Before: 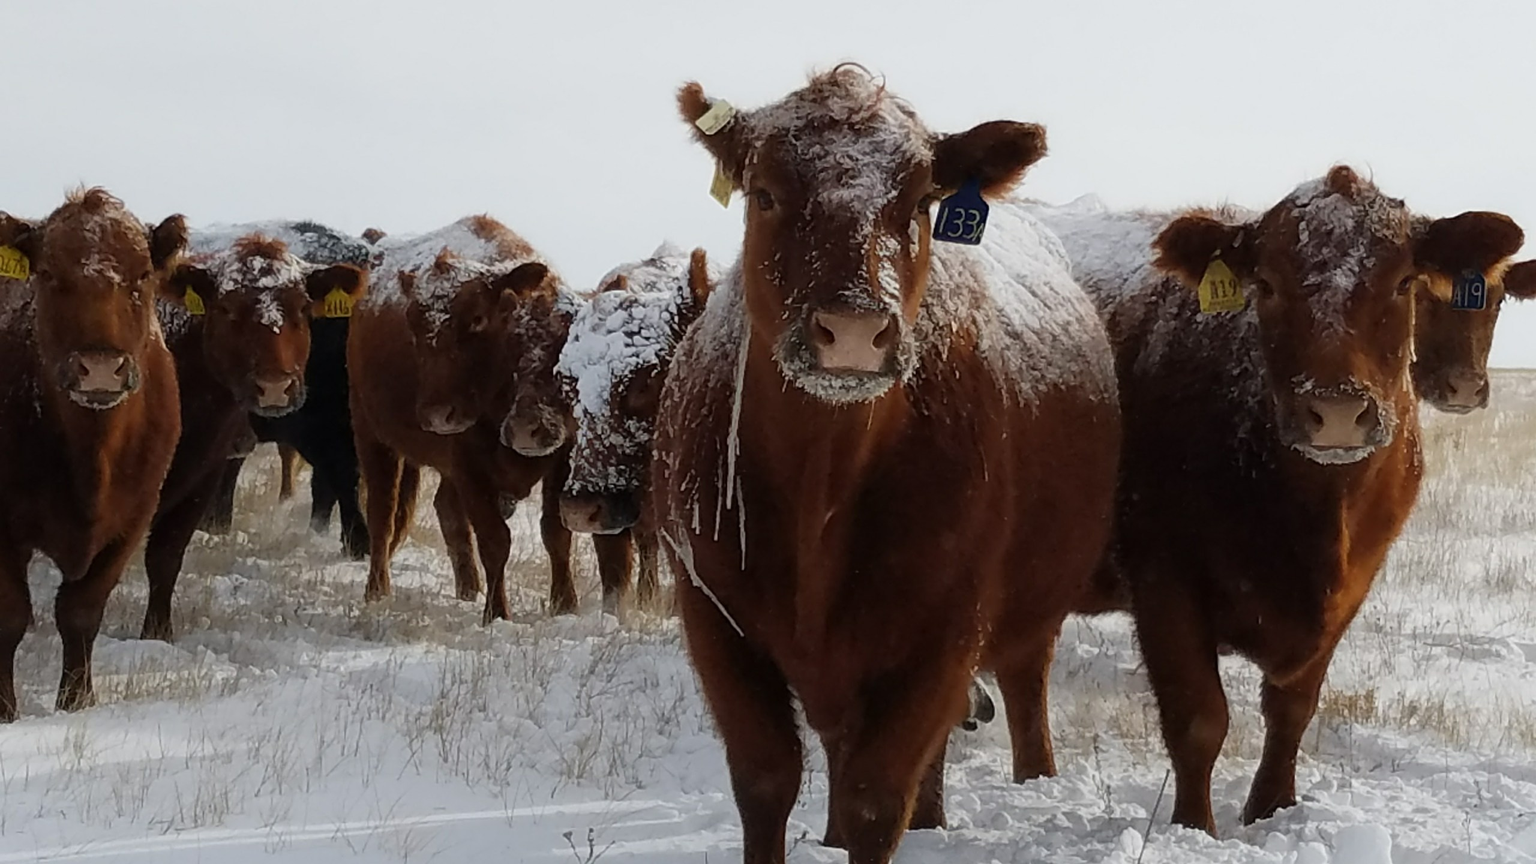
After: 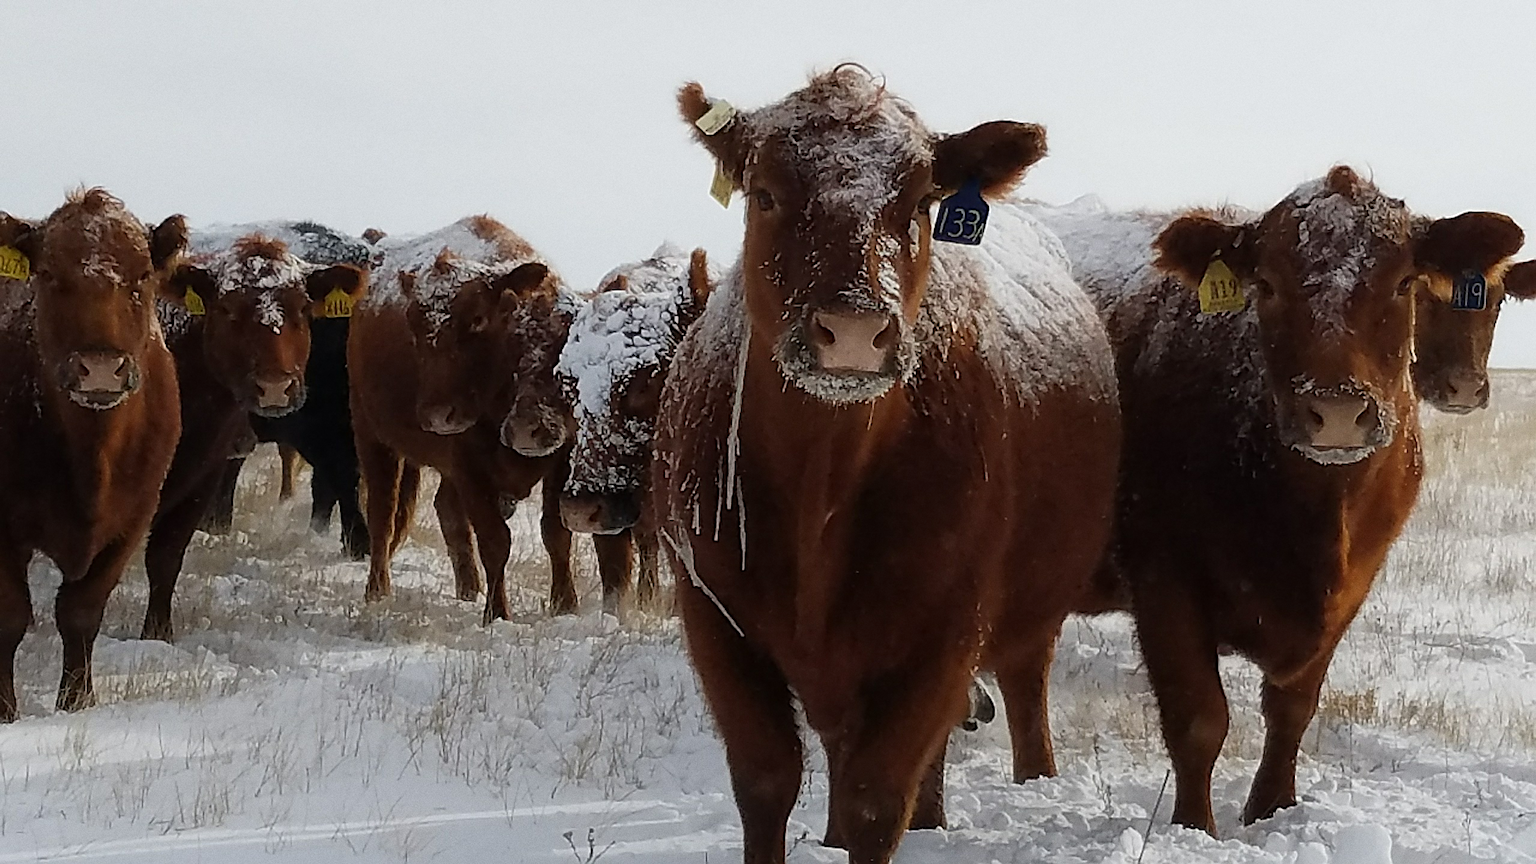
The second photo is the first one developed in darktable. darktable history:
sharpen: radius 1.4, amount 1.25, threshold 0.7
grain: coarseness 7.08 ISO, strength 21.67%, mid-tones bias 59.58%
